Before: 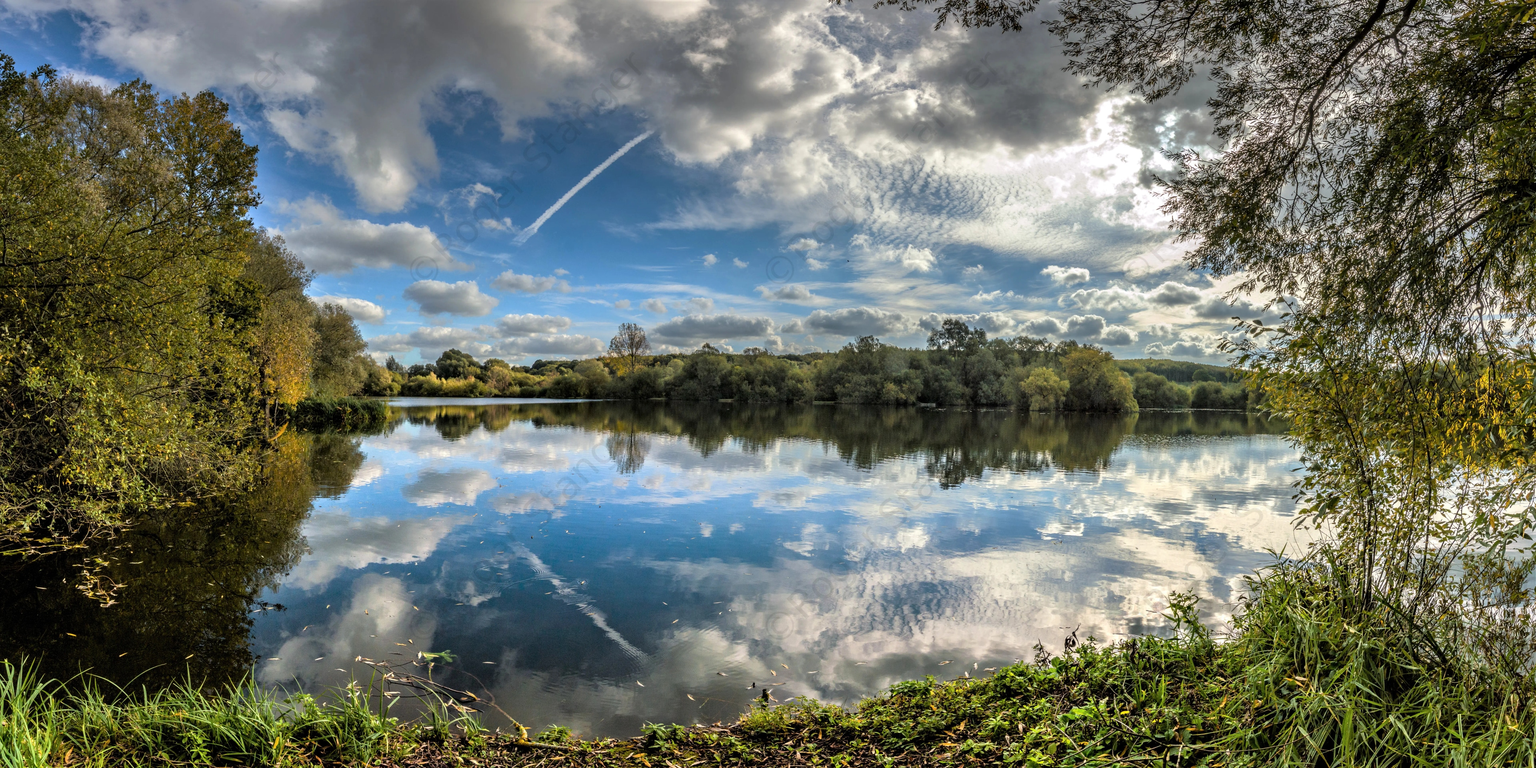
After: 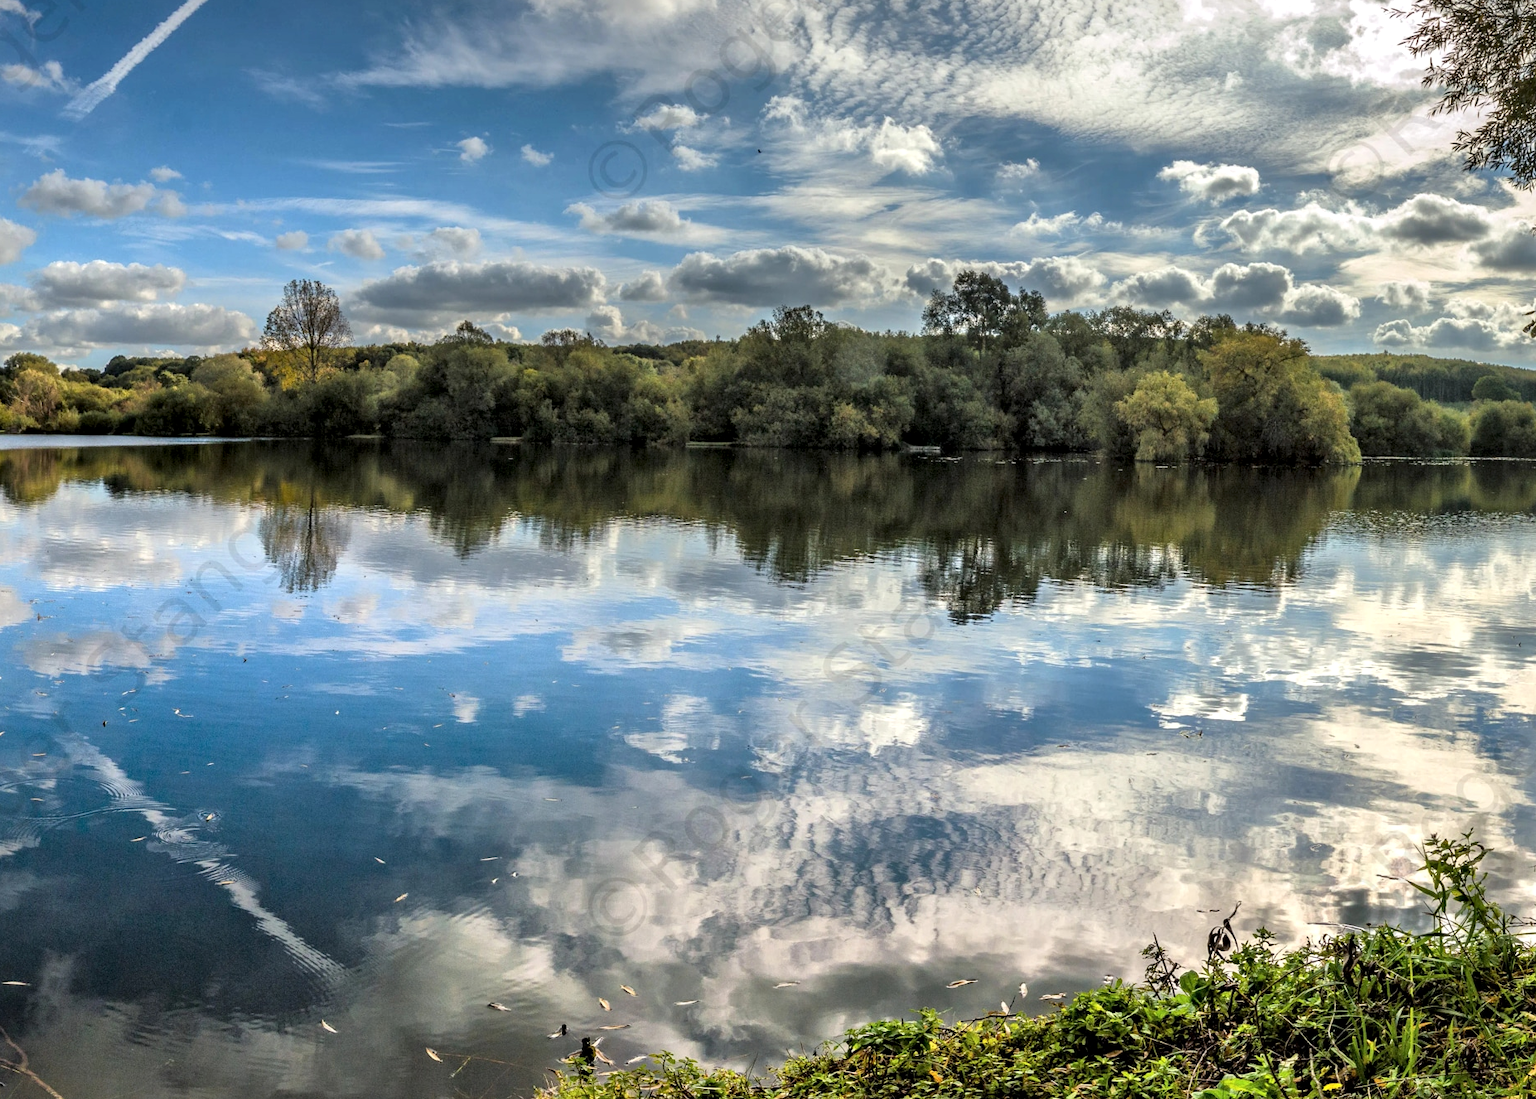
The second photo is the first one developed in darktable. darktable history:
crop: left 31.367%, top 24.495%, right 20.349%, bottom 6.389%
local contrast: mode bilateral grid, contrast 20, coarseness 50, detail 138%, midtone range 0.2
